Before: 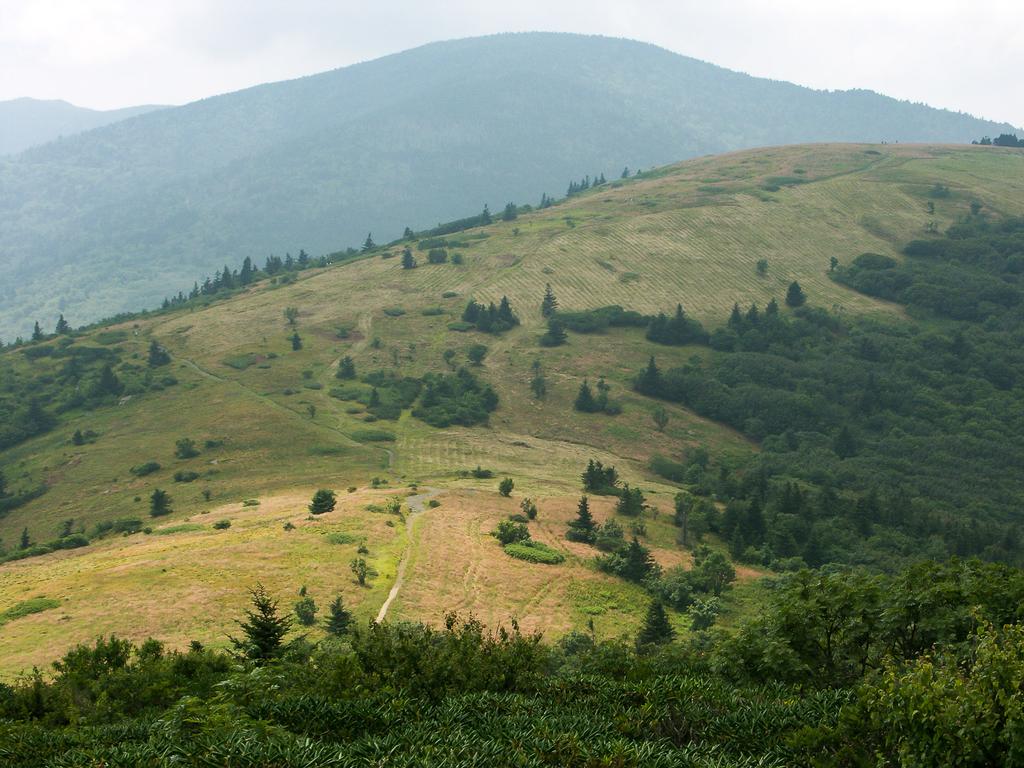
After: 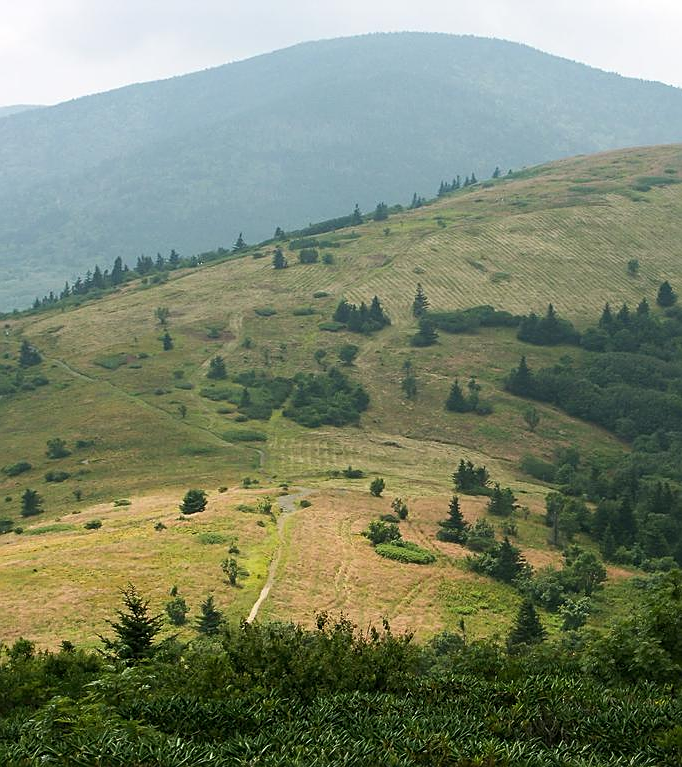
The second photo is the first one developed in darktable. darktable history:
sharpen: on, module defaults
crop and rotate: left 12.673%, right 20.66%
